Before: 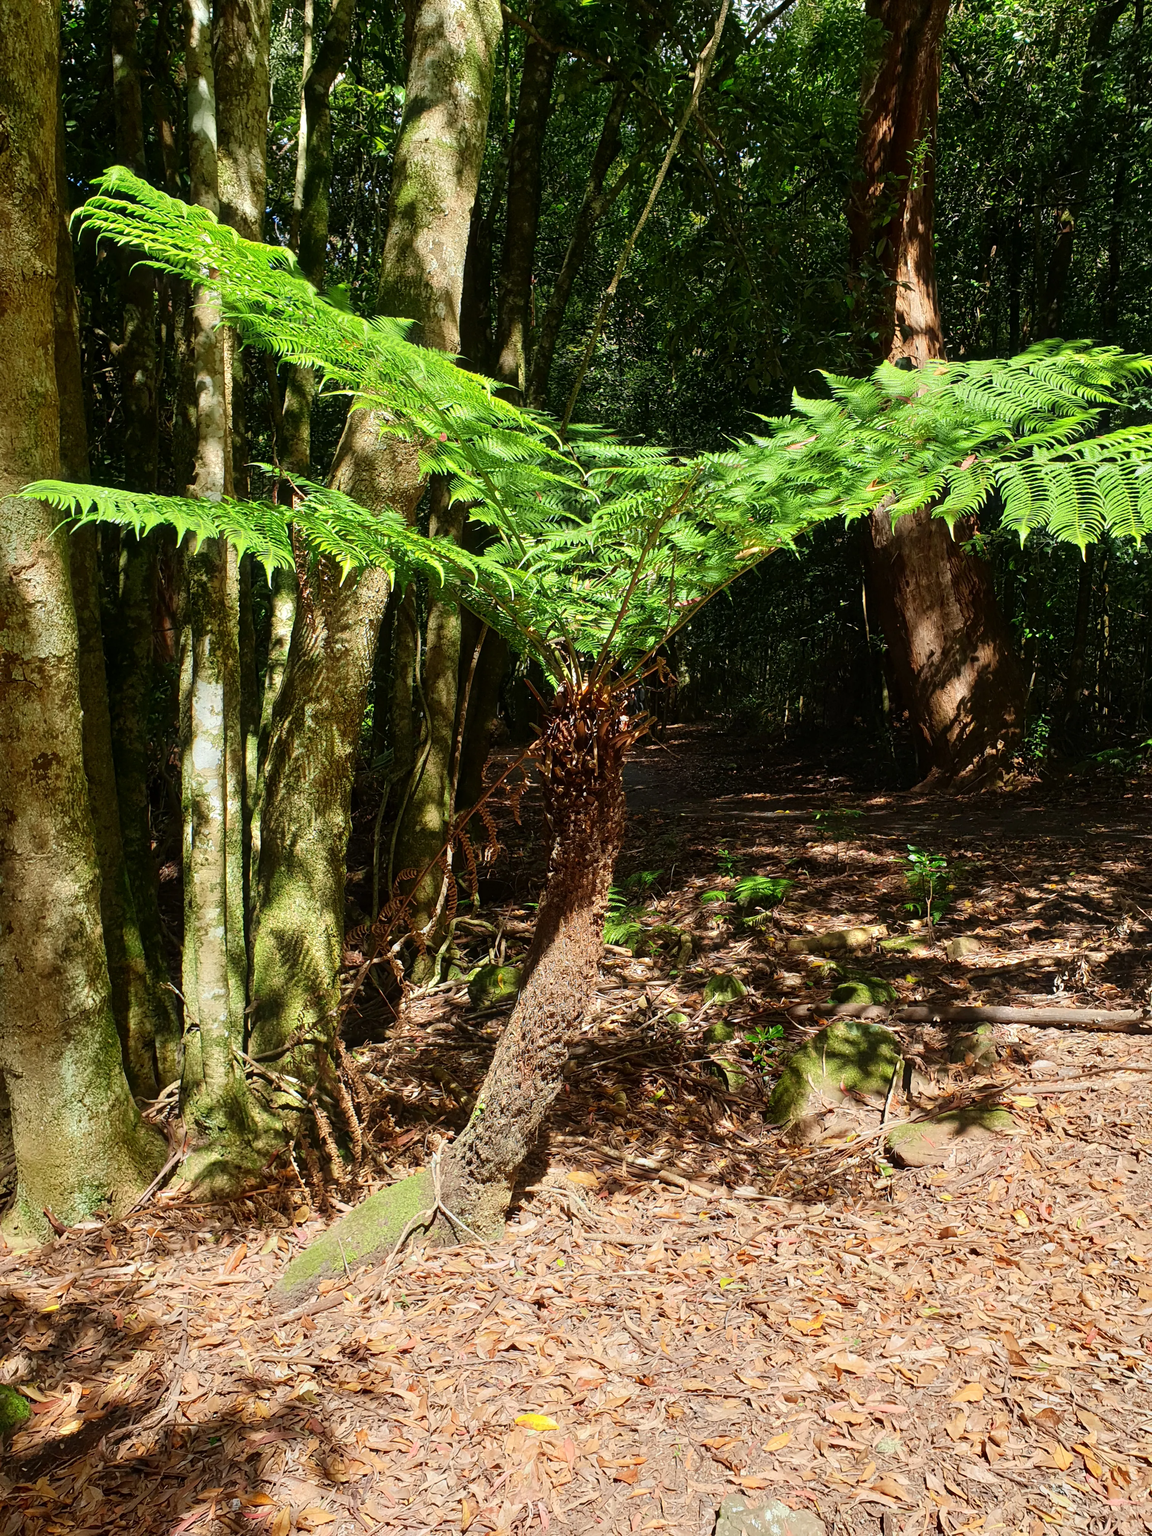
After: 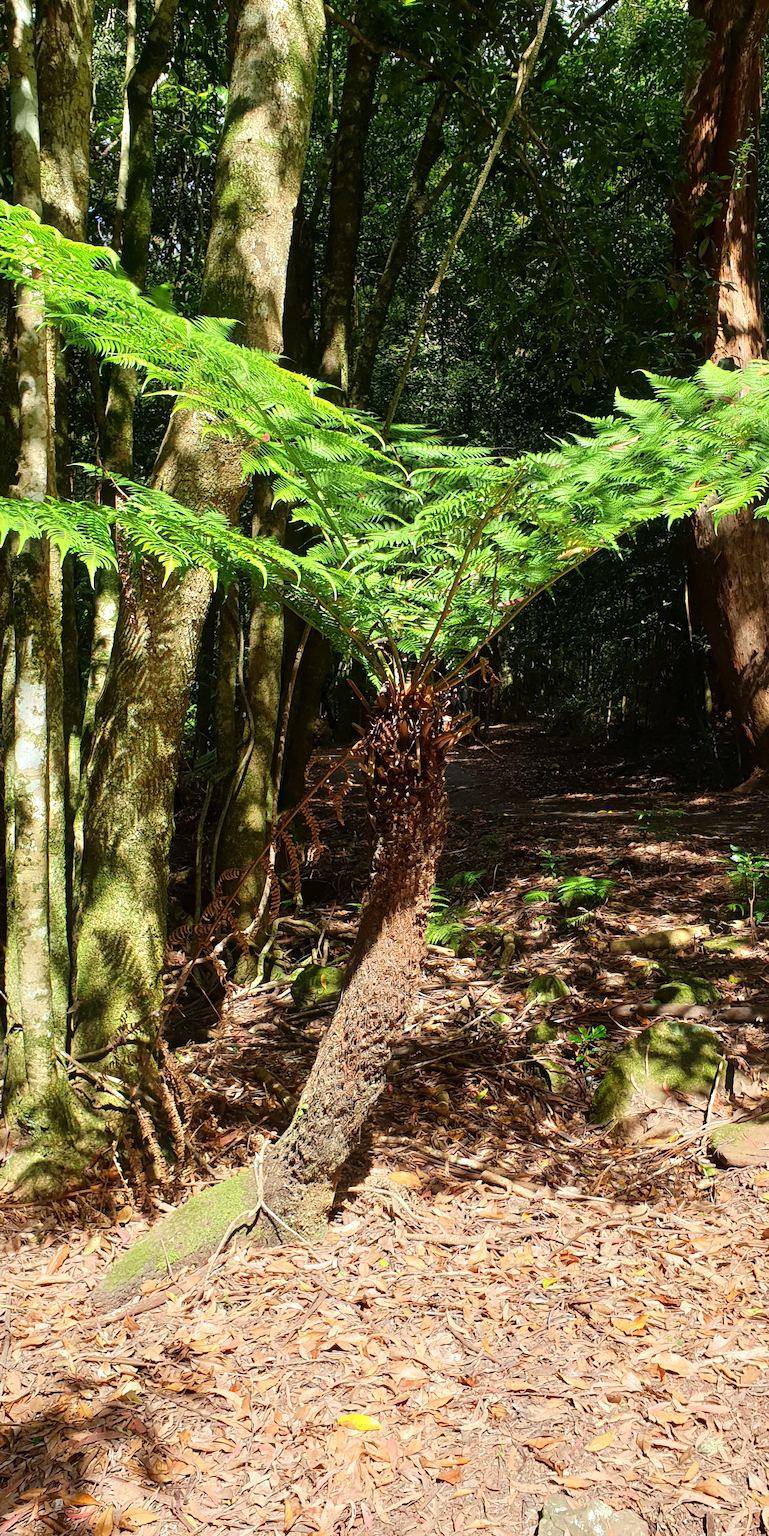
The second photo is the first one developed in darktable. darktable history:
crop: left 15.42%, right 17.756%
exposure: exposure 0.203 EV, compensate highlight preservation false
